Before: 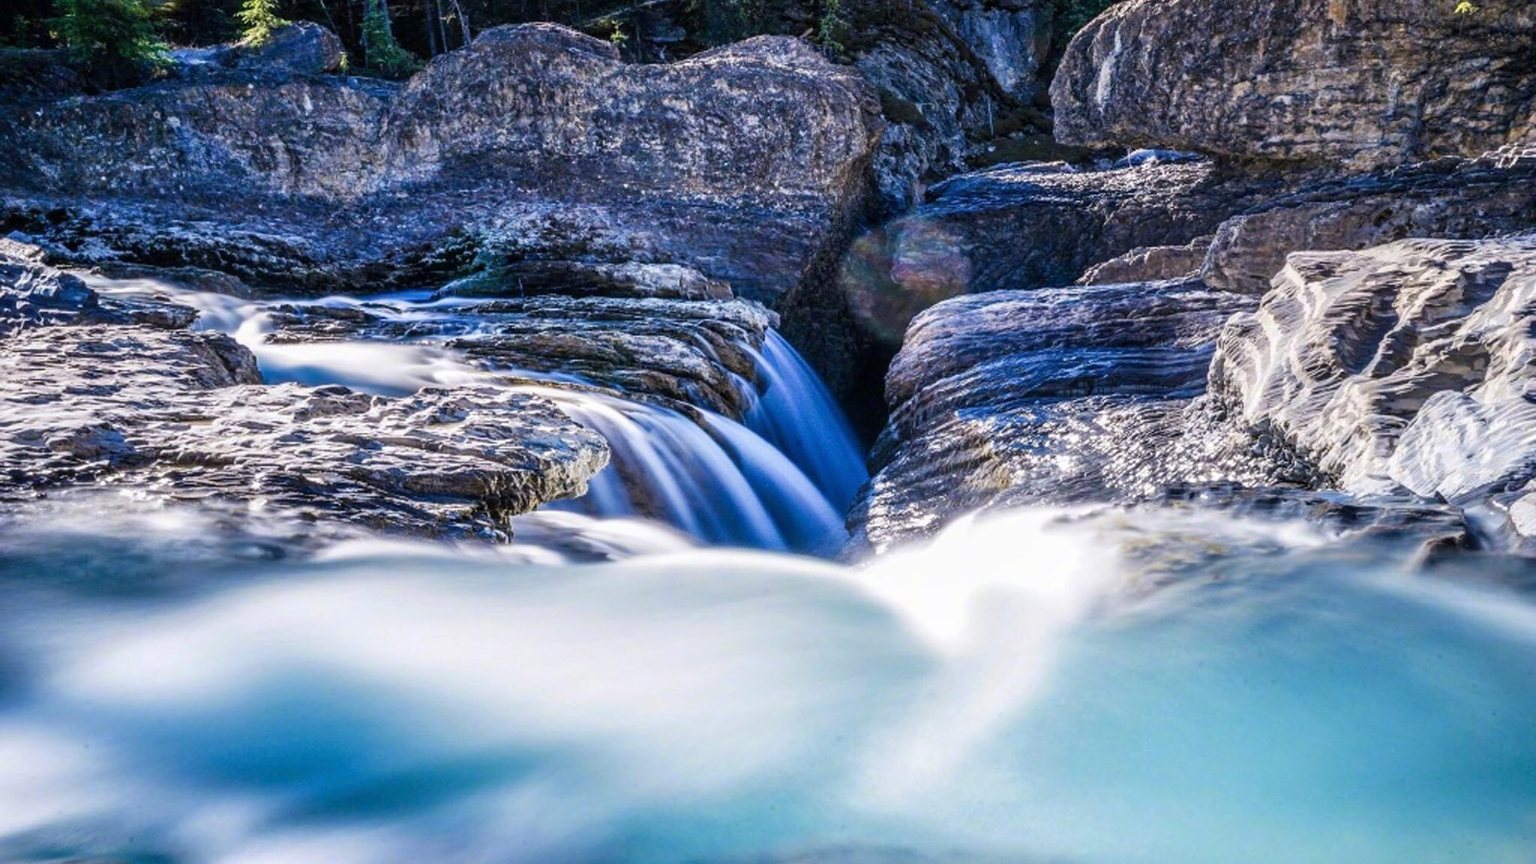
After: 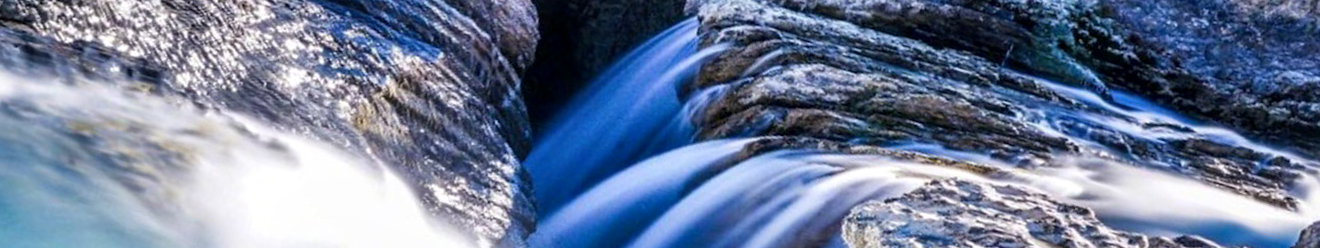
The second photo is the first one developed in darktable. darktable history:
local contrast: mode bilateral grid, contrast 20, coarseness 50, detail 120%, midtone range 0.2
crop and rotate: angle 16.12°, top 30.835%, bottom 35.653%
